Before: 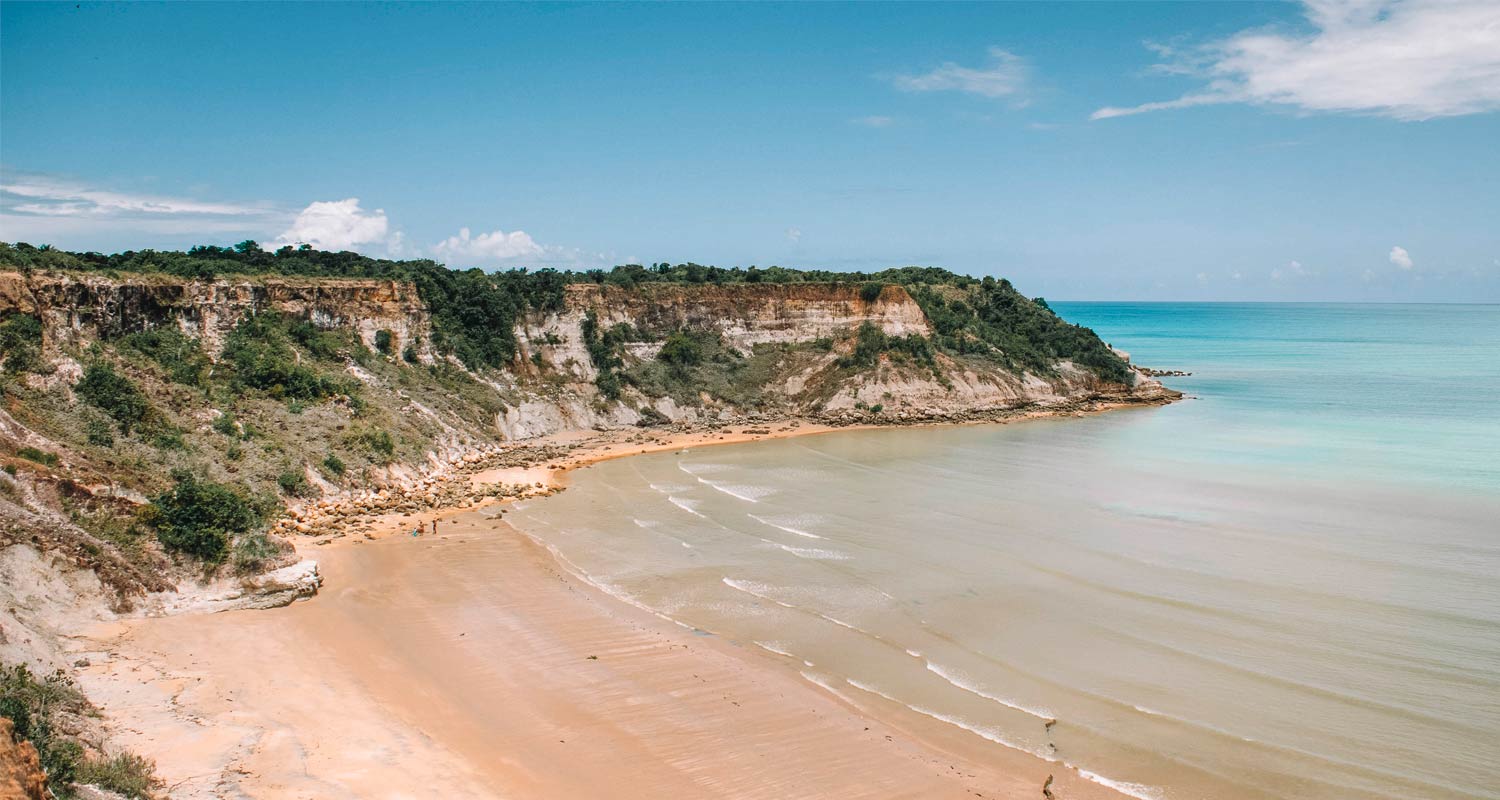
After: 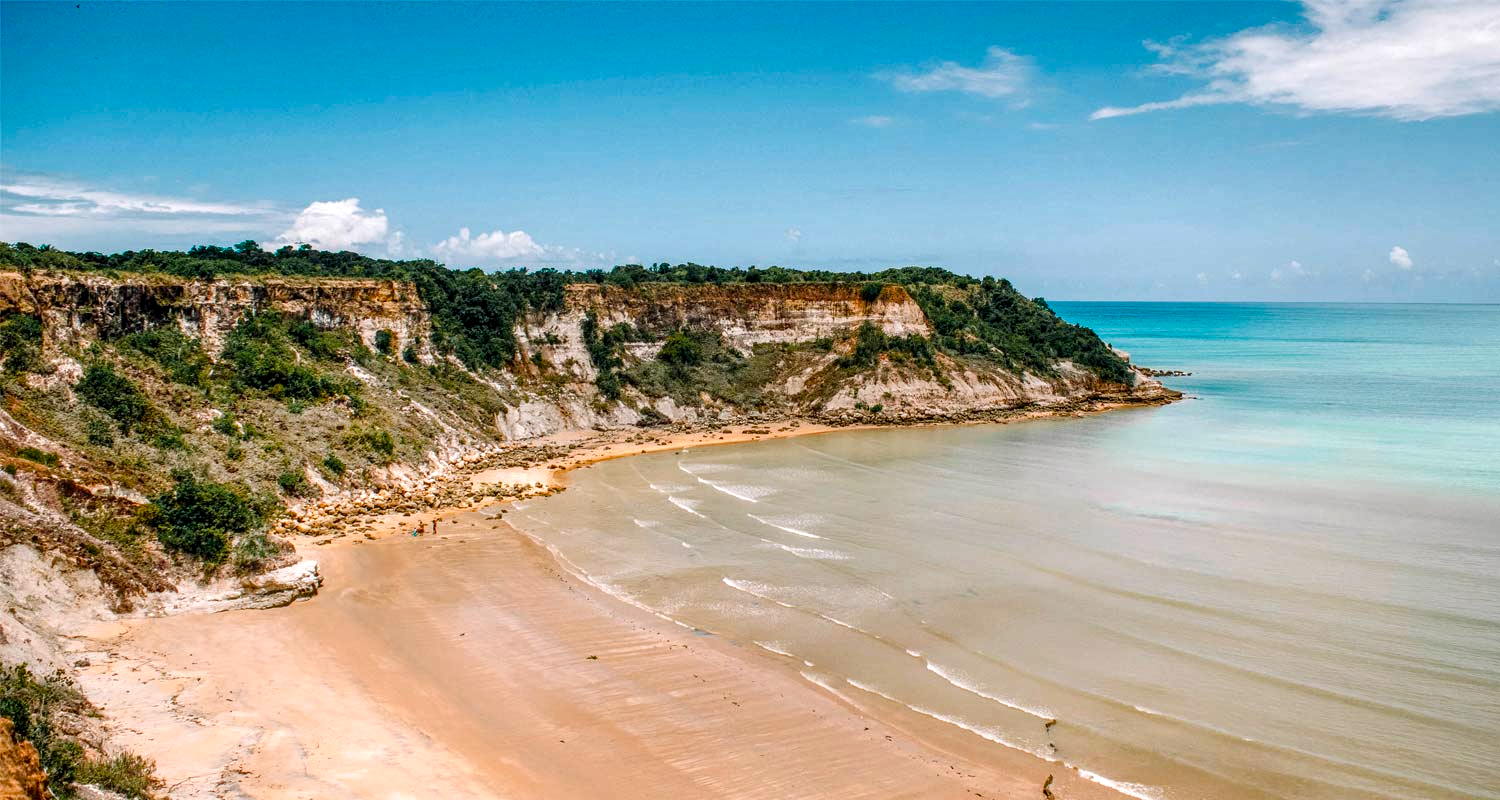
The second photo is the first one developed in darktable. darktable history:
color balance rgb: shadows lift › chroma 2.913%, shadows lift › hue 281.13°, linear chroma grading › global chroma 7.129%, perceptual saturation grading › global saturation 26.678%, perceptual saturation grading › highlights -27.777%, perceptual saturation grading › mid-tones 15.221%, perceptual saturation grading › shadows 34.06%, global vibrance 20%
local contrast: detail 150%
